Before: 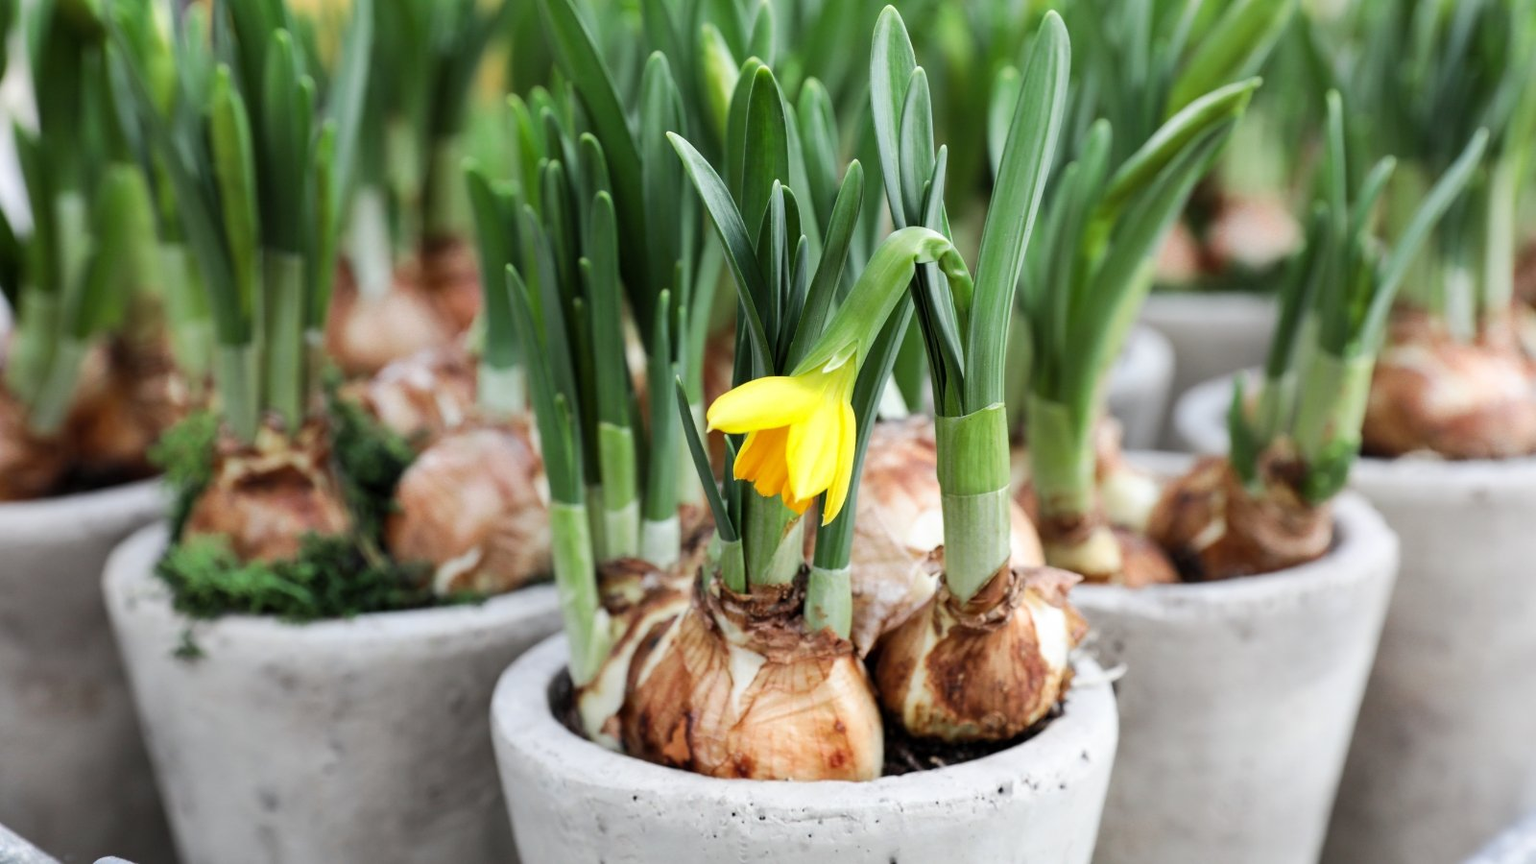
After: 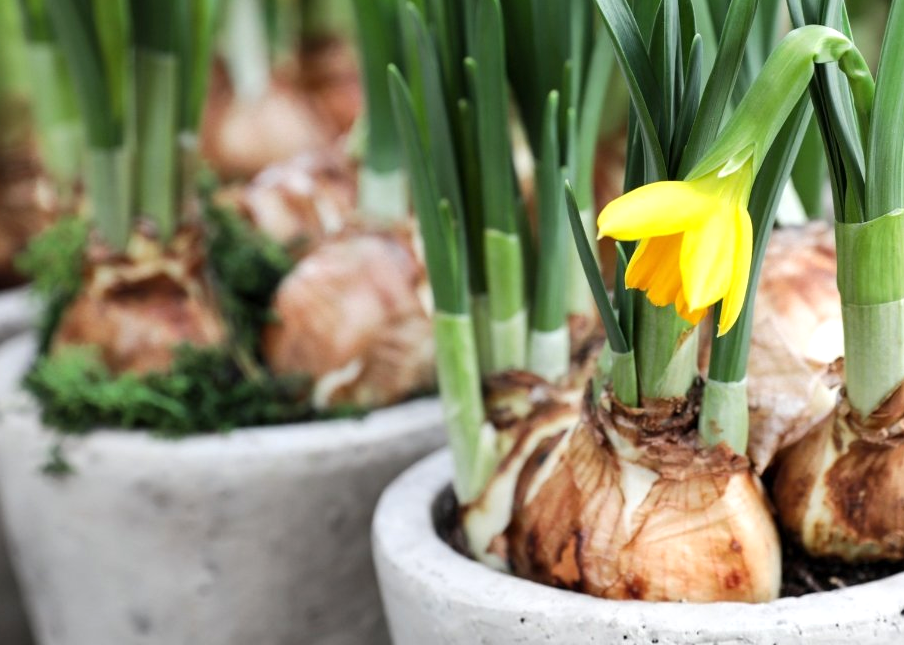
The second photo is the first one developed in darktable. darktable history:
crop: left 8.73%, top 23.452%, right 34.747%, bottom 4.796%
exposure: exposure 0.212 EV, compensate highlight preservation false
